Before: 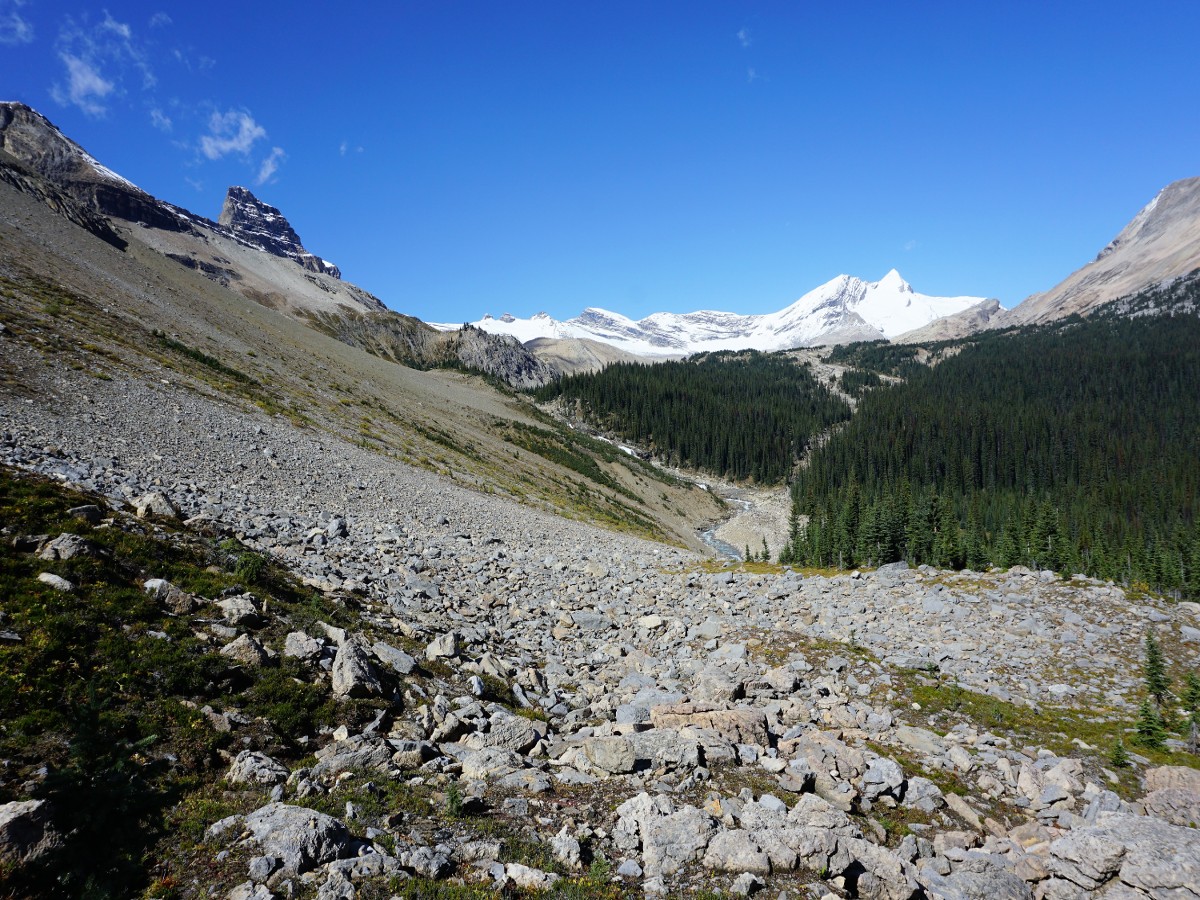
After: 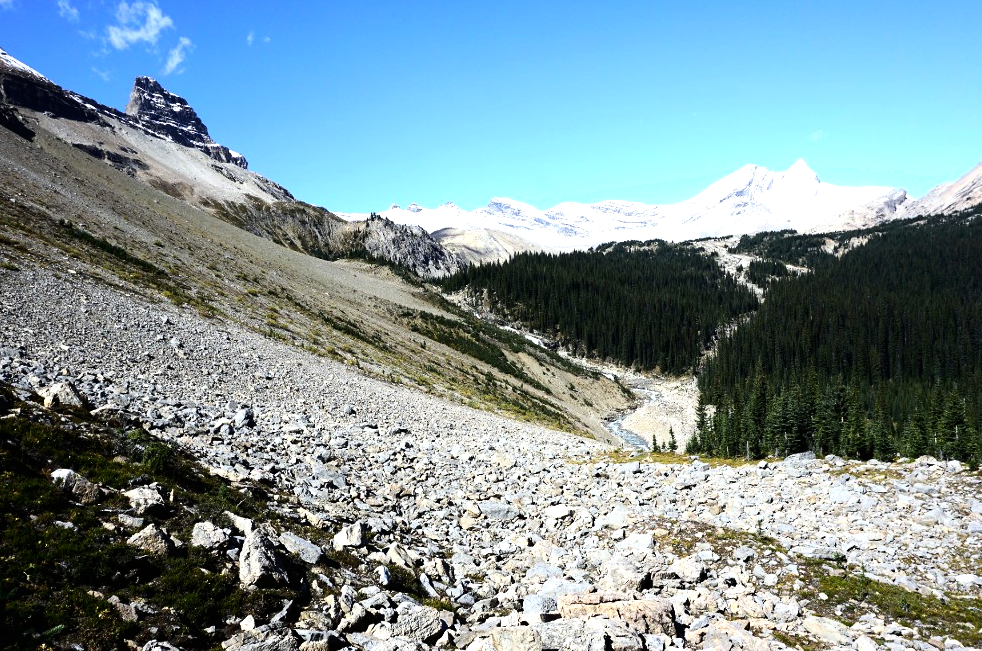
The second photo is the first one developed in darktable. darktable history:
shadows and highlights: shadows -29.63, highlights 30.67
crop: left 7.803%, top 12.225%, right 10.33%, bottom 15.408%
tone equalizer: -8 EV -1.12 EV, -7 EV -0.995 EV, -6 EV -0.883 EV, -5 EV -0.543 EV, -3 EV 0.578 EV, -2 EV 0.889 EV, -1 EV 1.01 EV, +0 EV 1.06 EV, edges refinement/feathering 500, mask exposure compensation -1.57 EV, preserve details no
